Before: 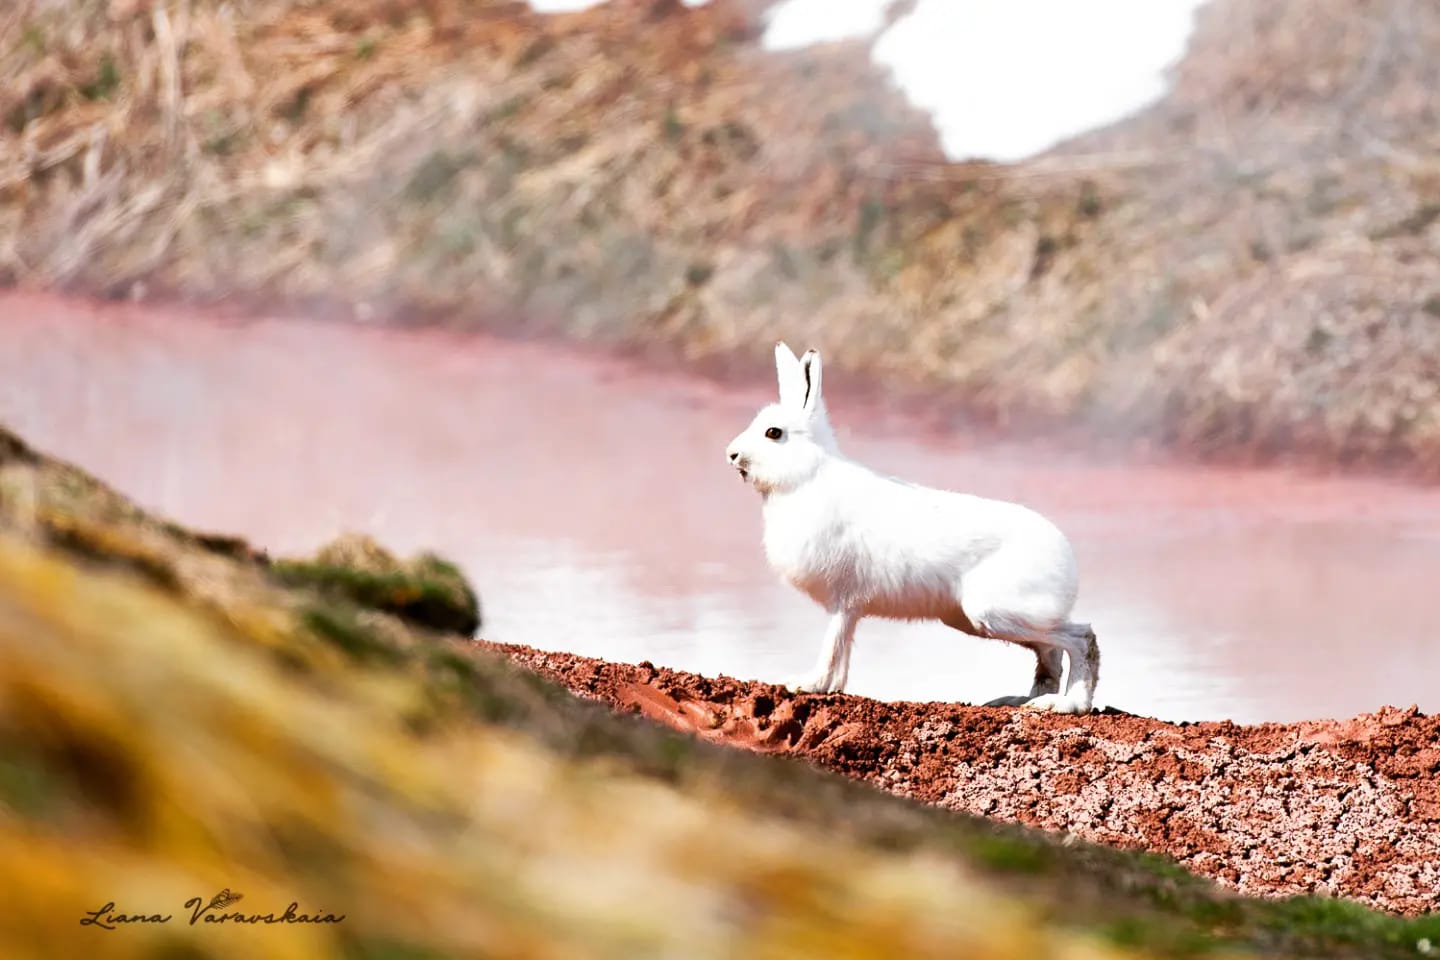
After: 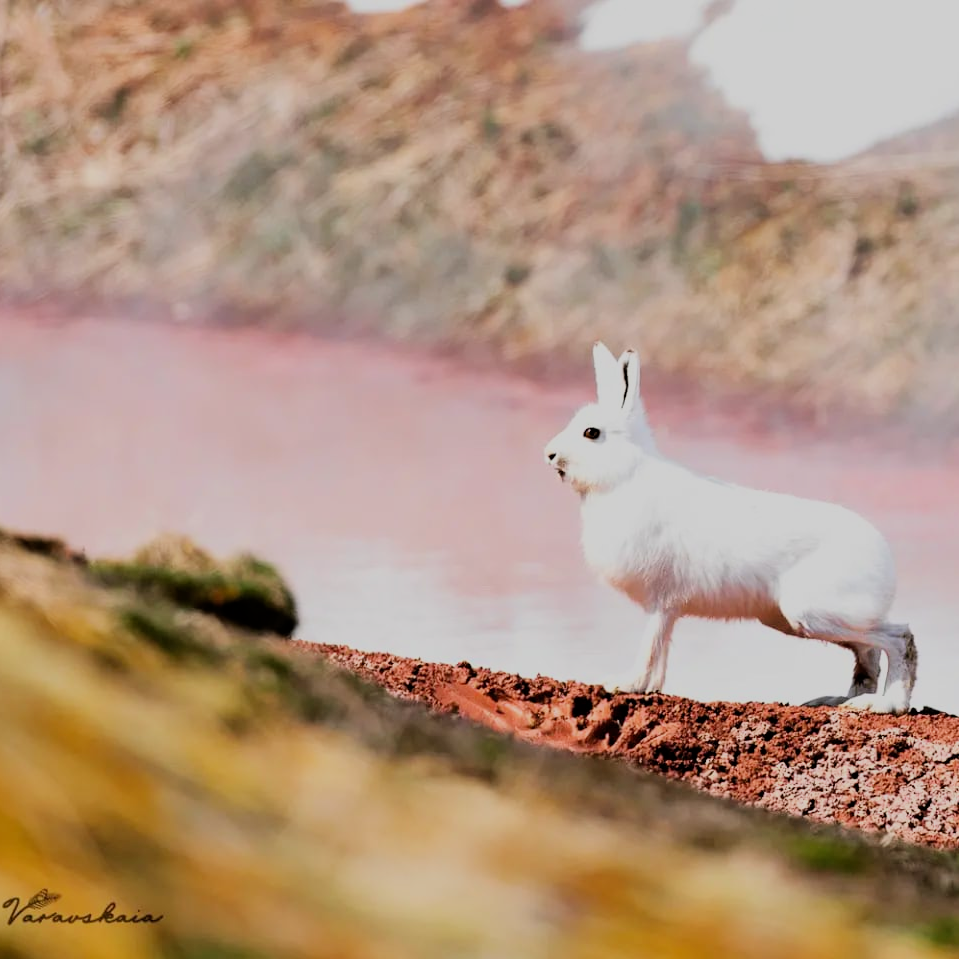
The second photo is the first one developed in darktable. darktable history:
filmic rgb: black relative exposure -7.15 EV, white relative exposure 5.36 EV, hardness 3.02, color science v6 (2022)
crop and rotate: left 12.648%, right 20.685%
